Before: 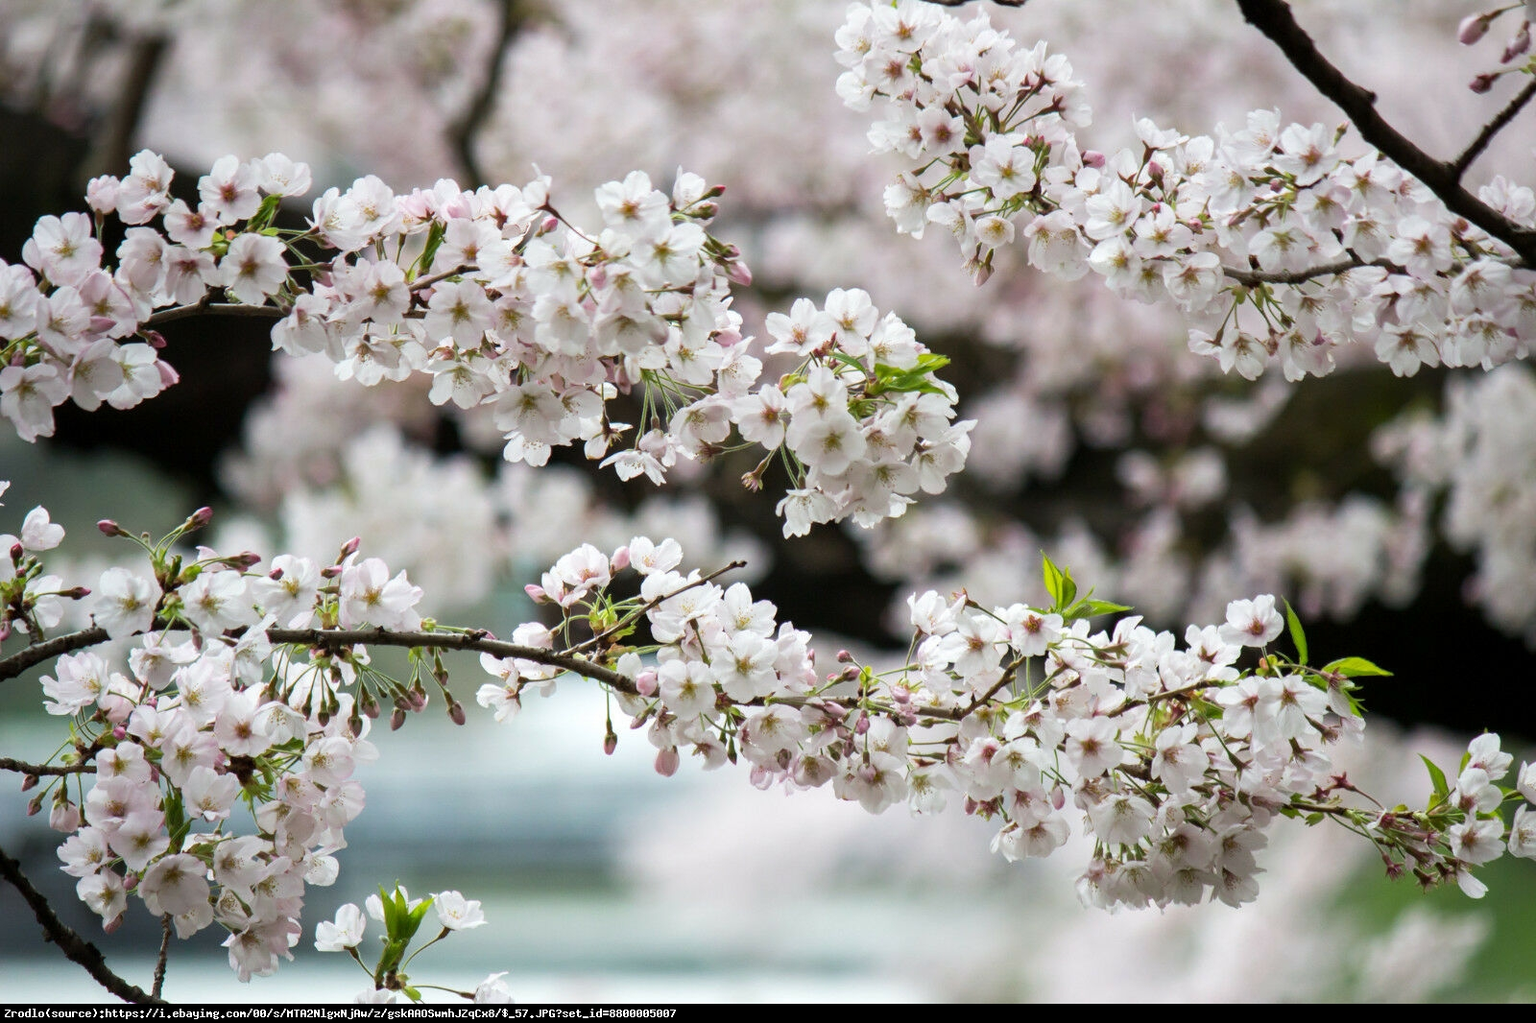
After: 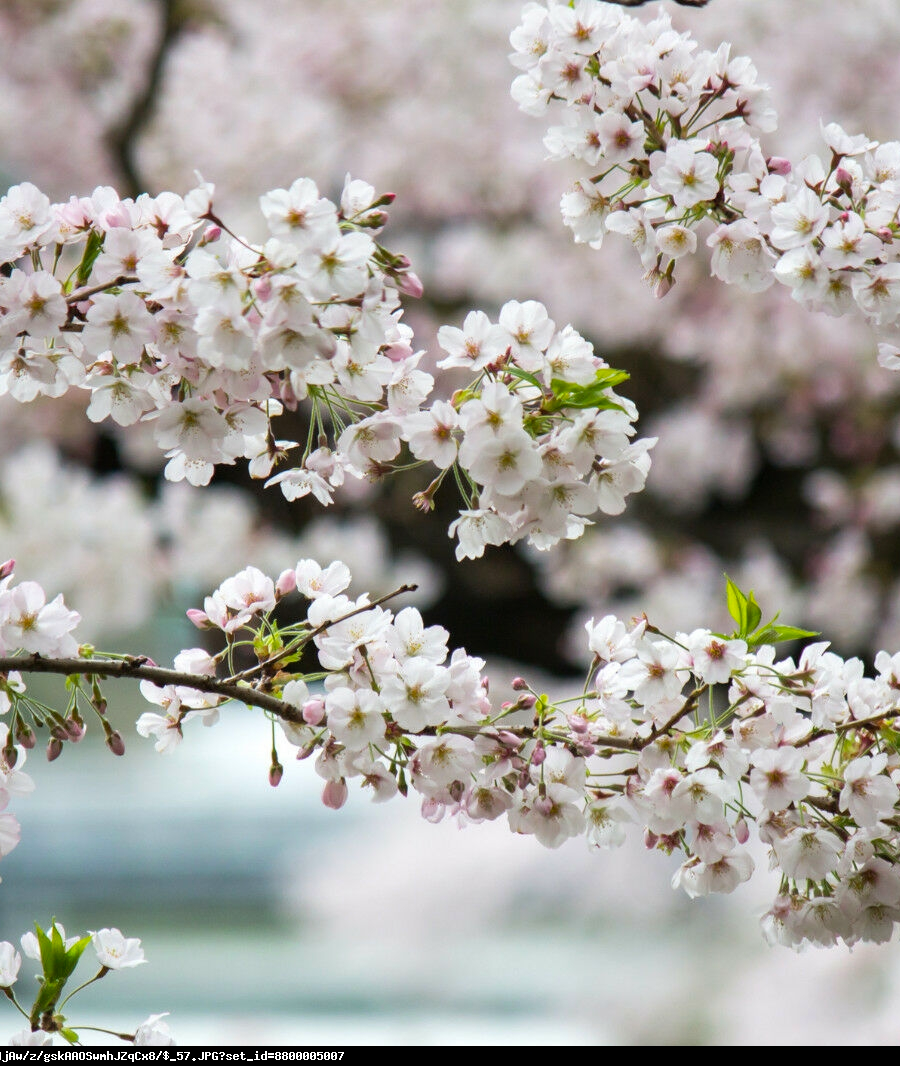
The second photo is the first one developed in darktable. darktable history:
crop and rotate: left 22.516%, right 21.234%
color balance rgb: perceptual saturation grading › global saturation 10%, global vibrance 10%
